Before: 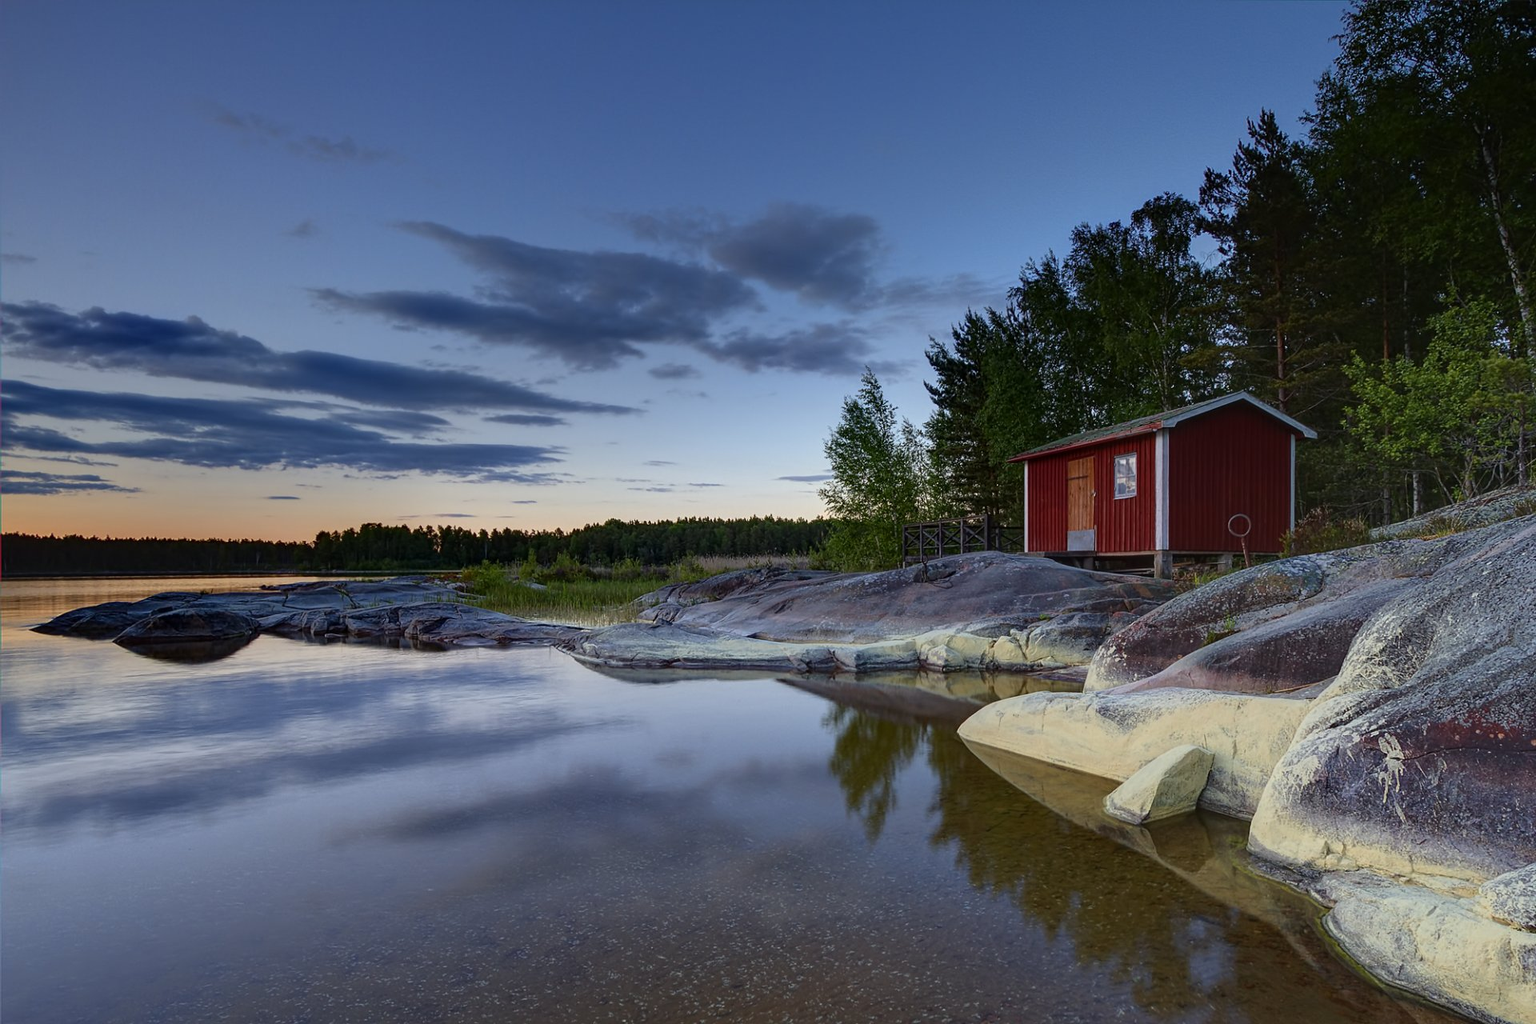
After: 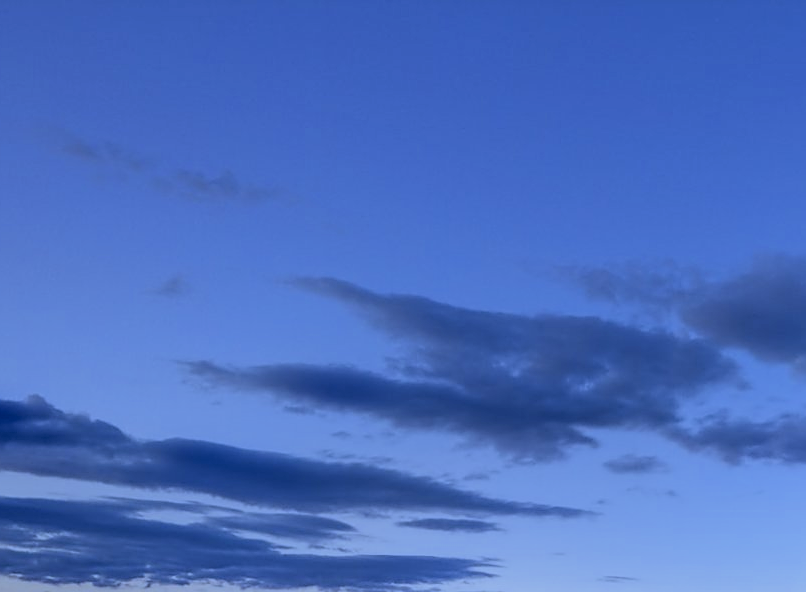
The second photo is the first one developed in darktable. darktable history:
exposure: black level correction 0.001, exposure 0.191 EV, compensate highlight preservation false
filmic rgb: threshold 3 EV, hardness 4.17, latitude 50%, contrast 1.1, preserve chrominance max RGB, color science v6 (2022), contrast in shadows safe, contrast in highlights safe, enable highlight reconstruction true
white balance: red 0.871, blue 1.249
shadows and highlights: shadows 52.42, soften with gaussian
contrast equalizer: octaves 7, y [[0.6 ×6], [0.55 ×6], [0 ×6], [0 ×6], [0 ×6]], mix -0.2
sharpen: on, module defaults
local contrast: highlights 25%, detail 130%
crop and rotate: left 10.817%, top 0.062%, right 47.194%, bottom 53.626%
